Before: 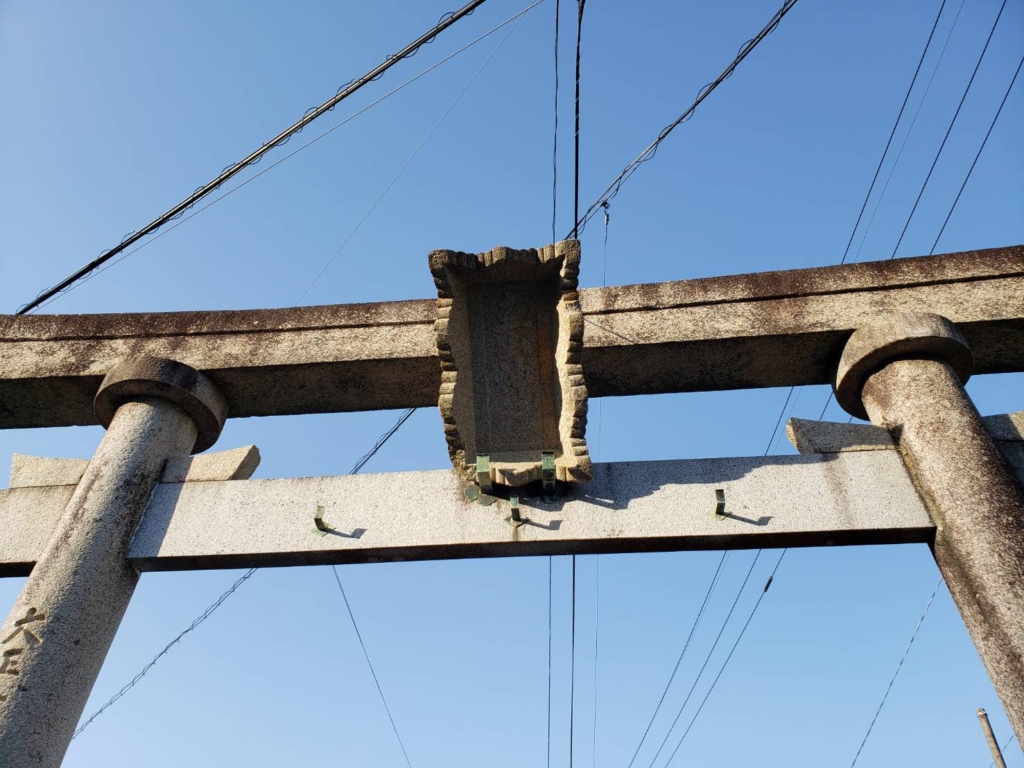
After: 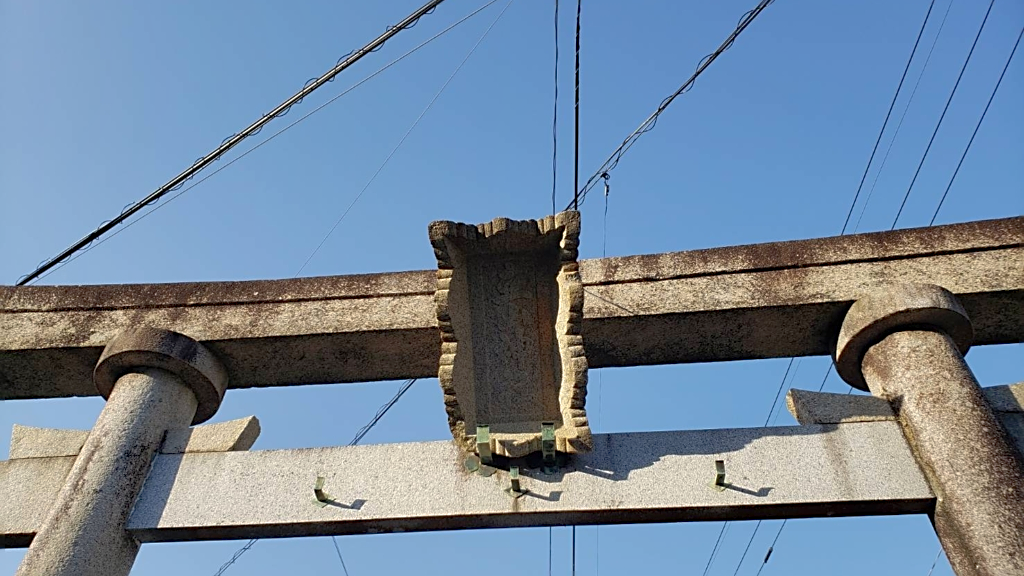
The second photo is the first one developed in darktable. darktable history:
shadows and highlights: on, module defaults
sharpen: on, module defaults
crop: top 3.857%, bottom 21.132%
